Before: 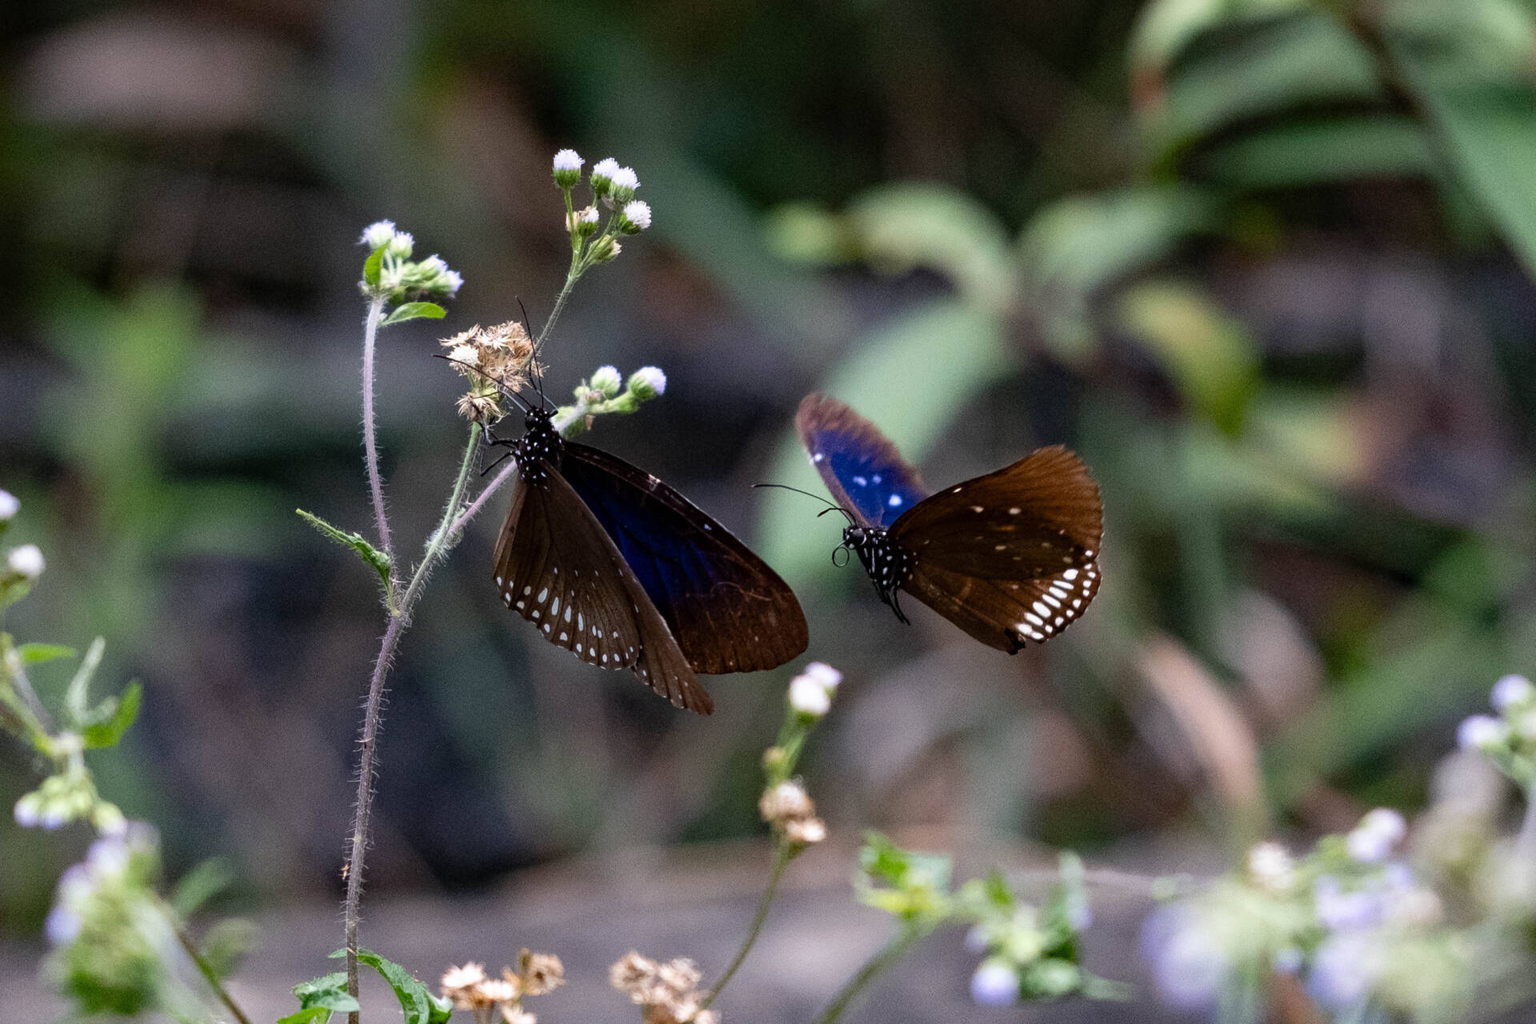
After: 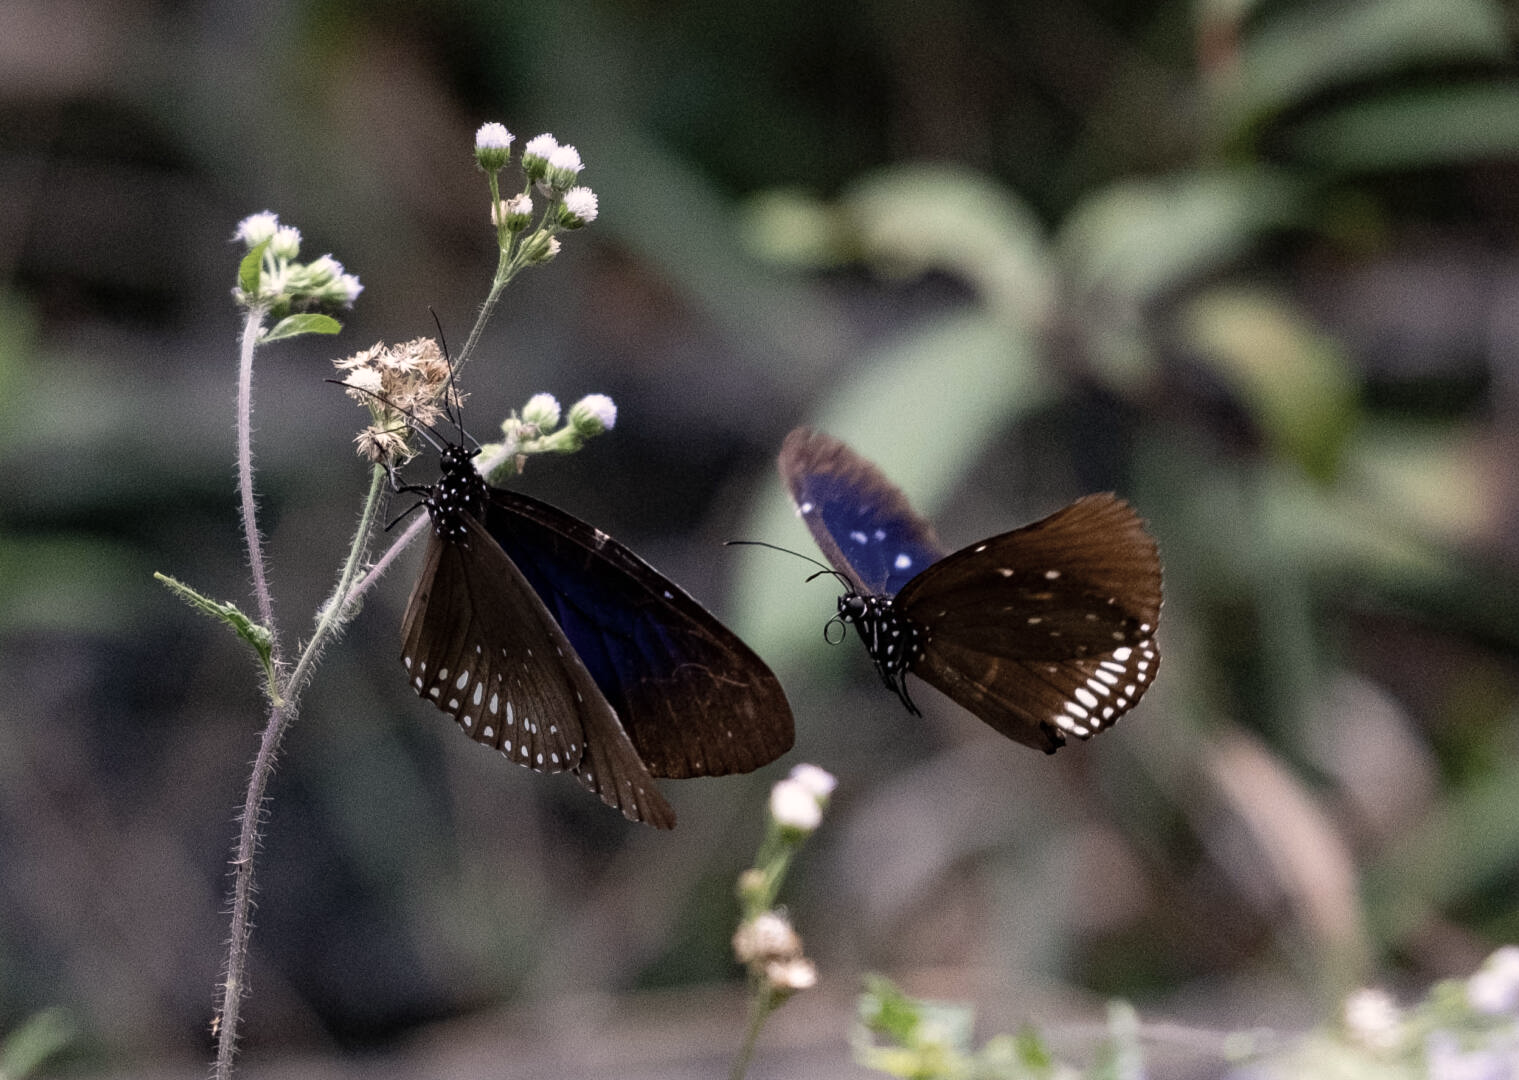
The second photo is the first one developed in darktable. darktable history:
color correction: highlights a* 5.52, highlights b* 5.21, saturation 0.649
tone equalizer: edges refinement/feathering 500, mask exposure compensation -1.57 EV, preserve details guided filter
crop: left 11.287%, top 5.073%, right 9.568%, bottom 10.537%
